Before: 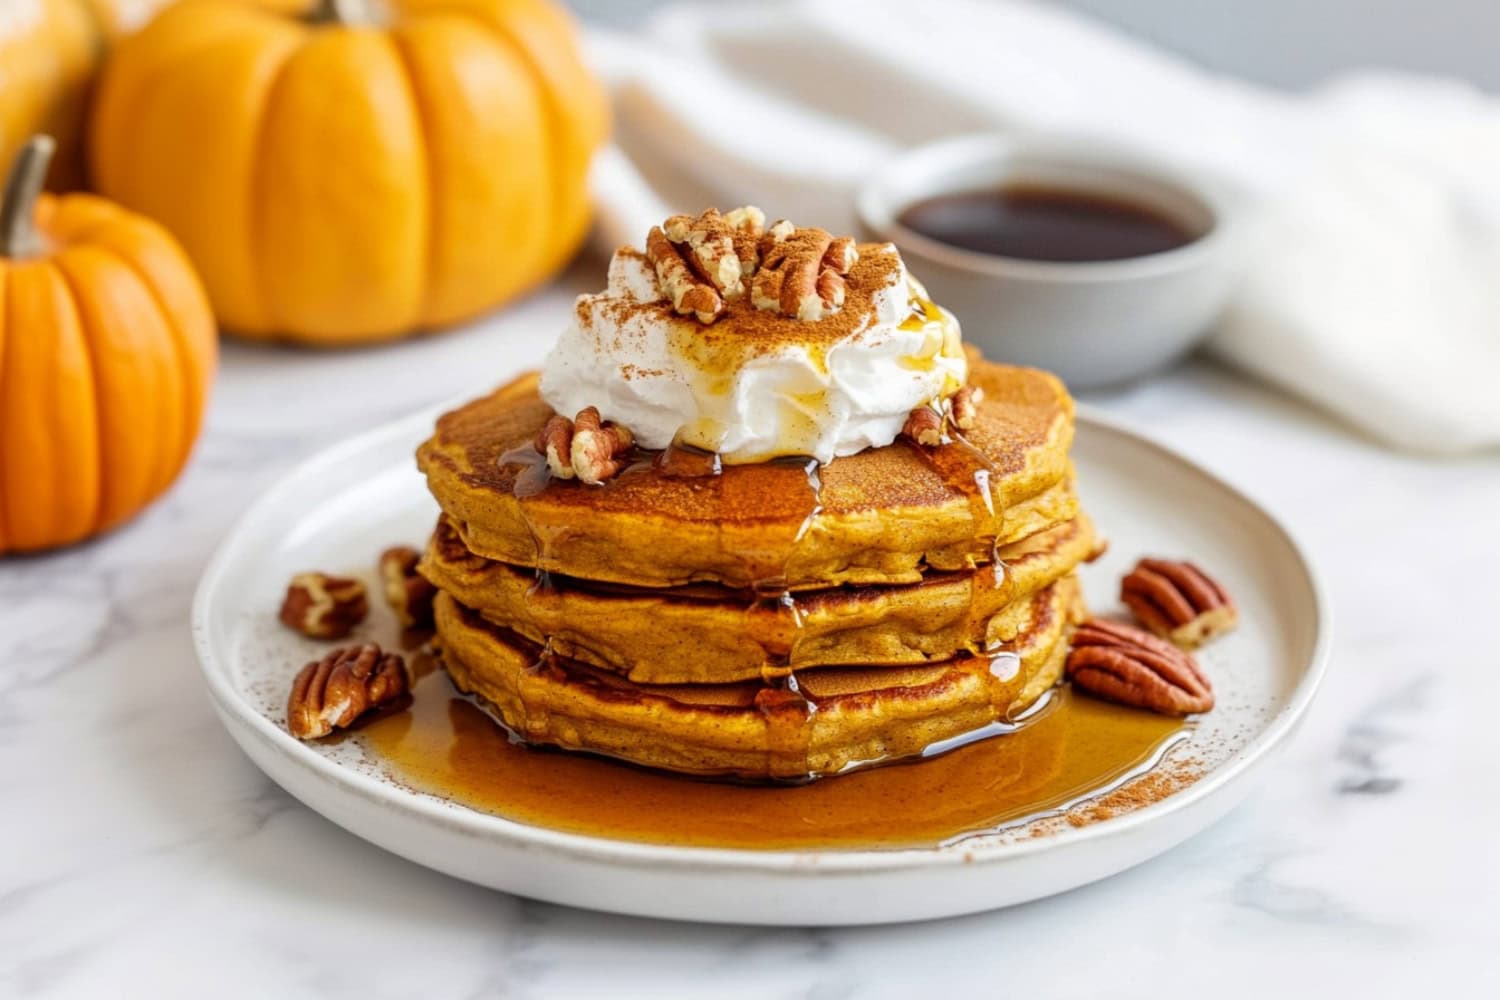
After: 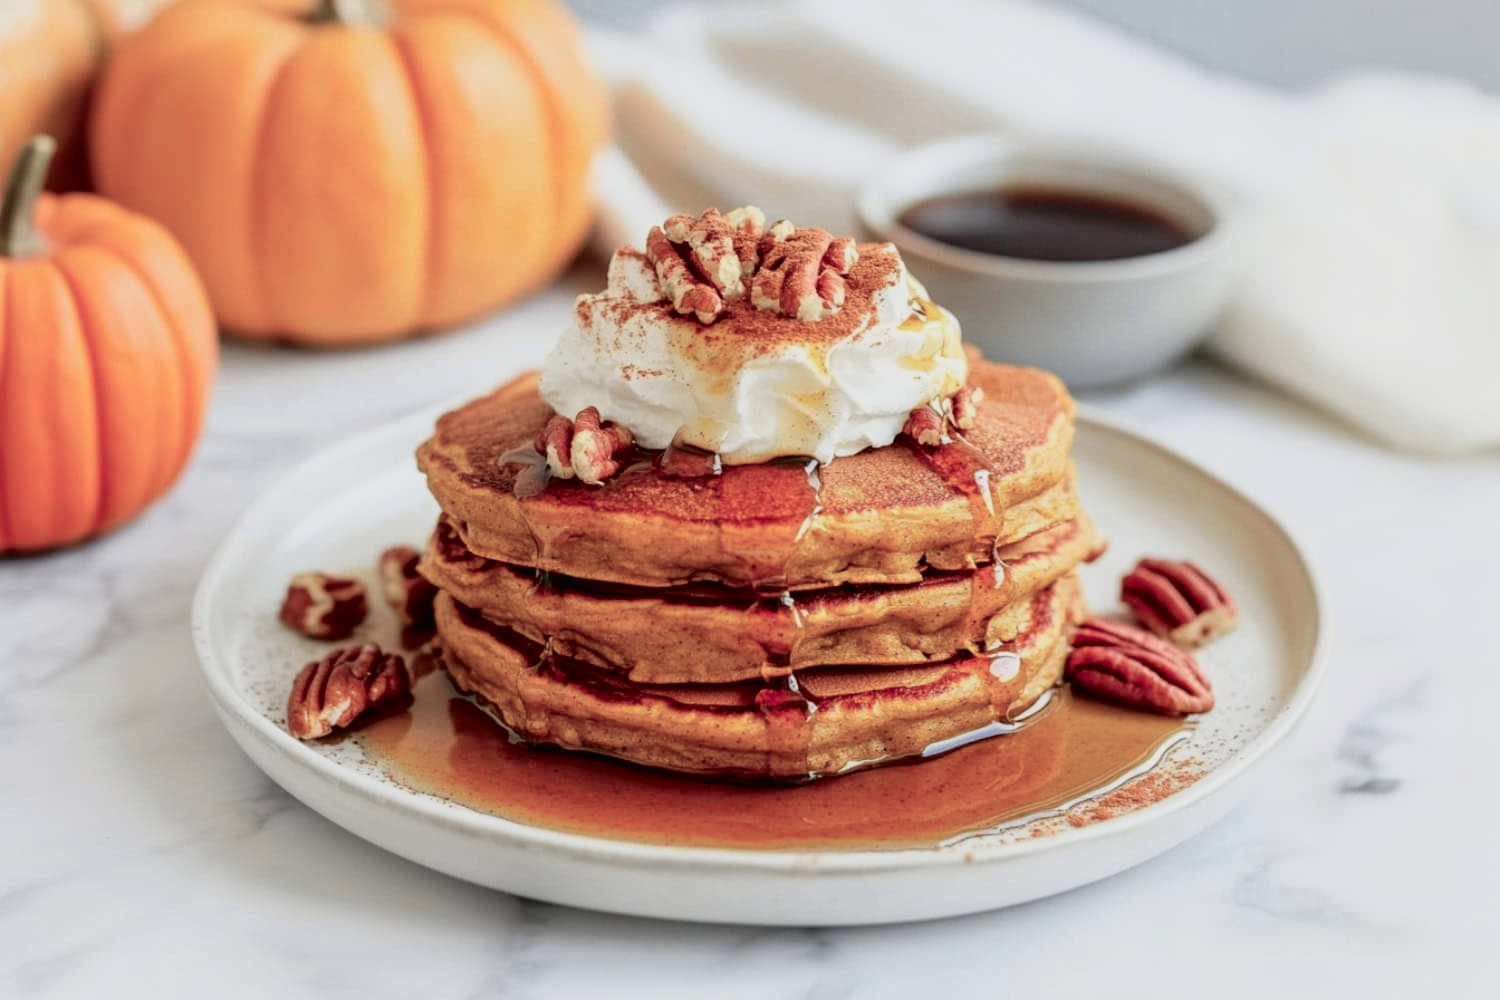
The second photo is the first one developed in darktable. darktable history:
tone curve: curves: ch0 [(0, 0.009) (0.105, 0.054) (0.195, 0.132) (0.289, 0.278) (0.384, 0.391) (0.513, 0.53) (0.66, 0.667) (0.895, 0.863) (1, 0.919)]; ch1 [(0, 0) (0.161, 0.092) (0.35, 0.33) (0.403, 0.395) (0.456, 0.469) (0.502, 0.499) (0.519, 0.514) (0.576, 0.584) (0.642, 0.658) (0.701, 0.742) (1, 0.942)]; ch2 [(0, 0) (0.371, 0.362) (0.437, 0.437) (0.501, 0.5) (0.53, 0.528) (0.569, 0.564) (0.619, 0.58) (0.883, 0.752) (1, 0.929)], color space Lab, independent channels, preserve colors none
